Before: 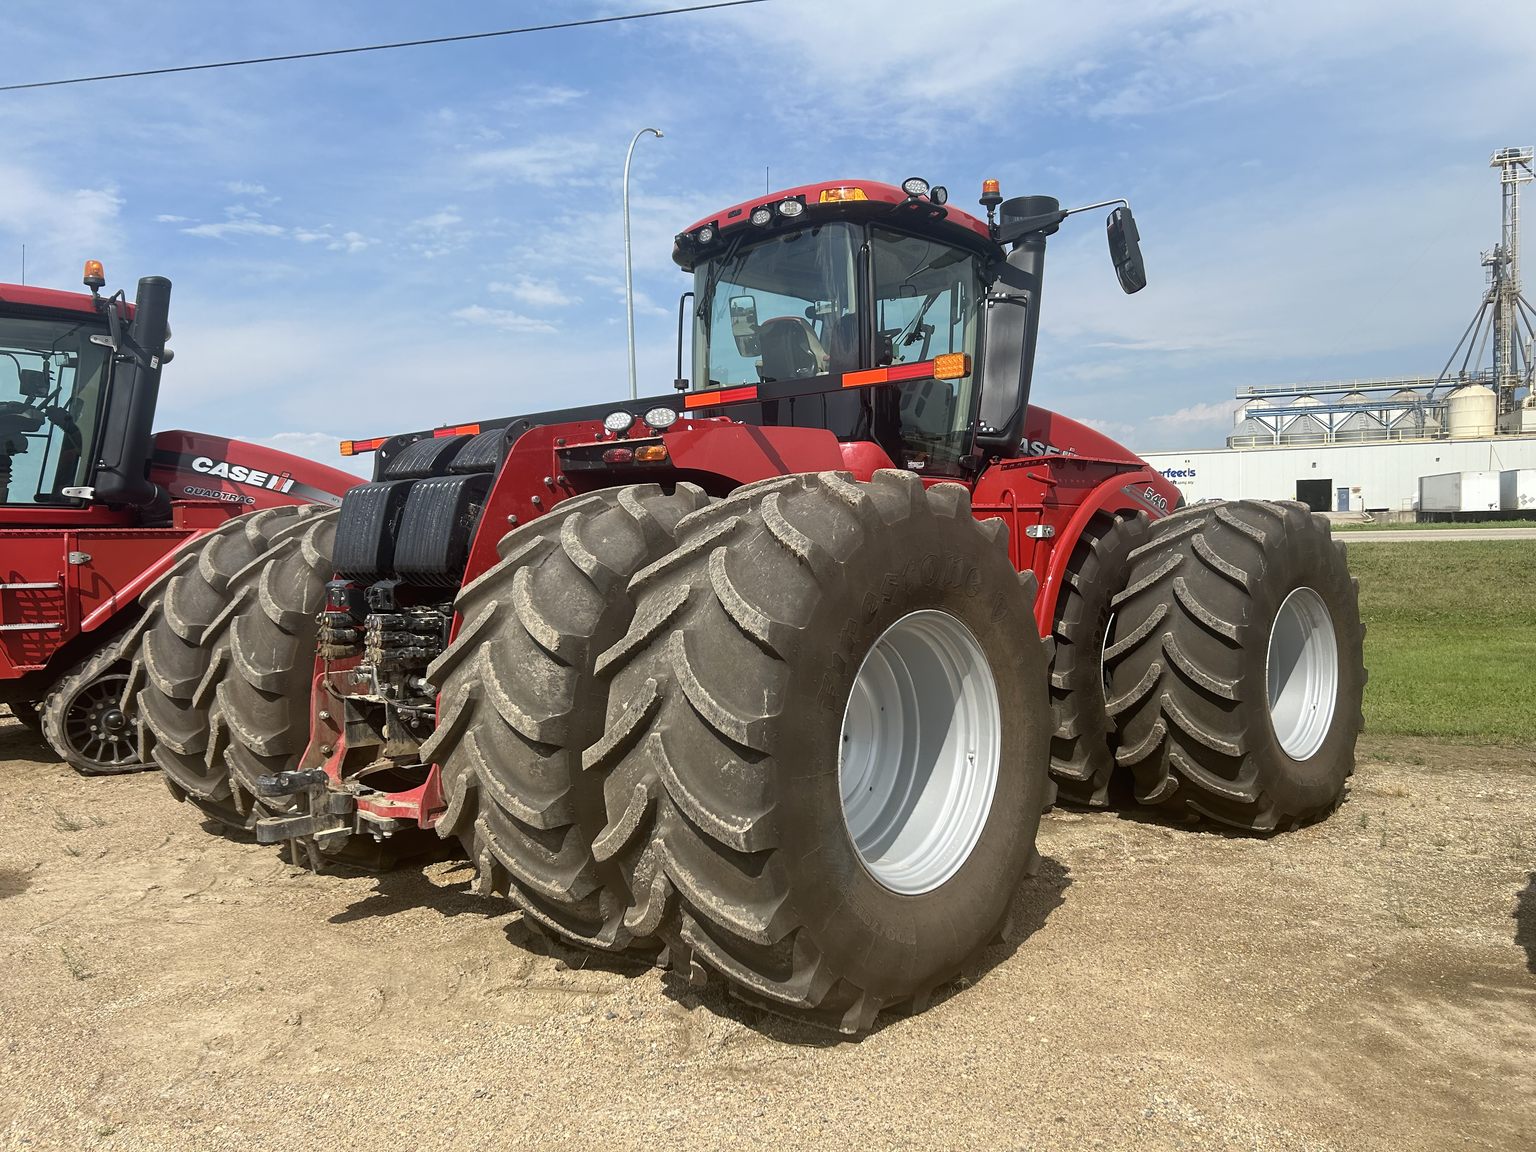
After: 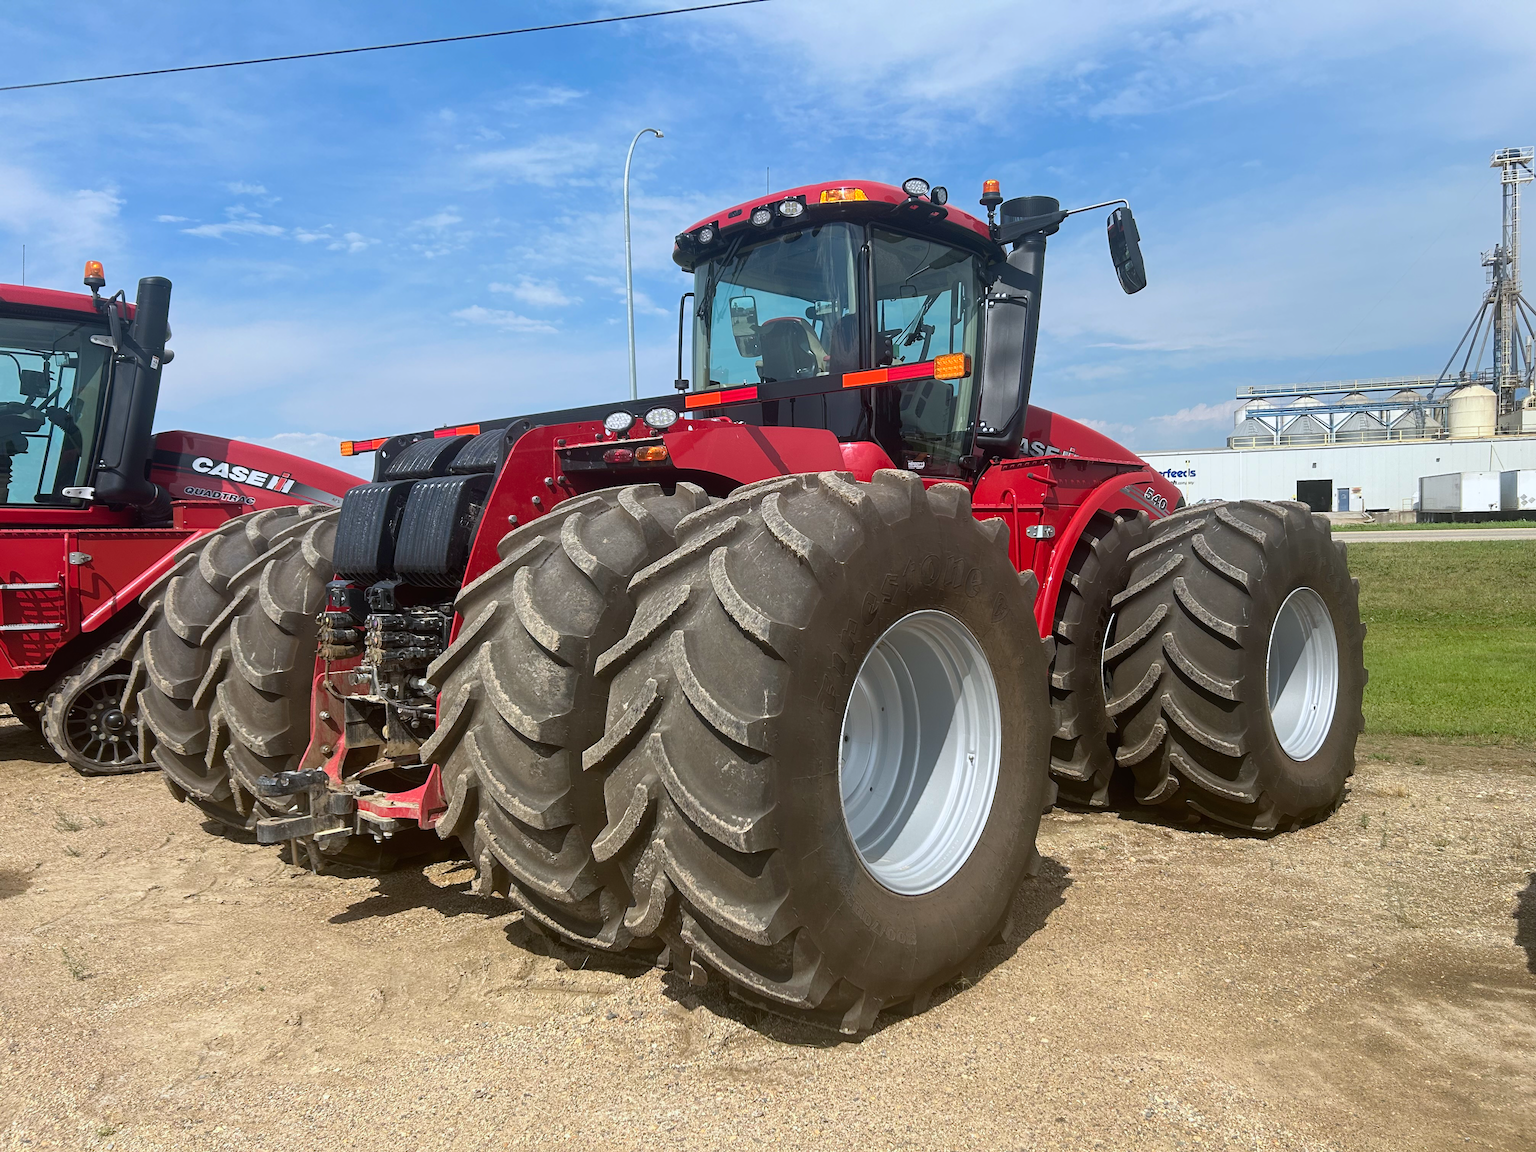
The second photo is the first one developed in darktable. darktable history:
color calibration: output R [0.994, 0.059, -0.119, 0], output G [-0.036, 1.09, -0.119, 0], output B [0.078, -0.108, 0.961, 0], gray › normalize channels true, illuminant as shot in camera, x 0.358, y 0.373, temperature 4628.91 K, gamut compression 0.019
